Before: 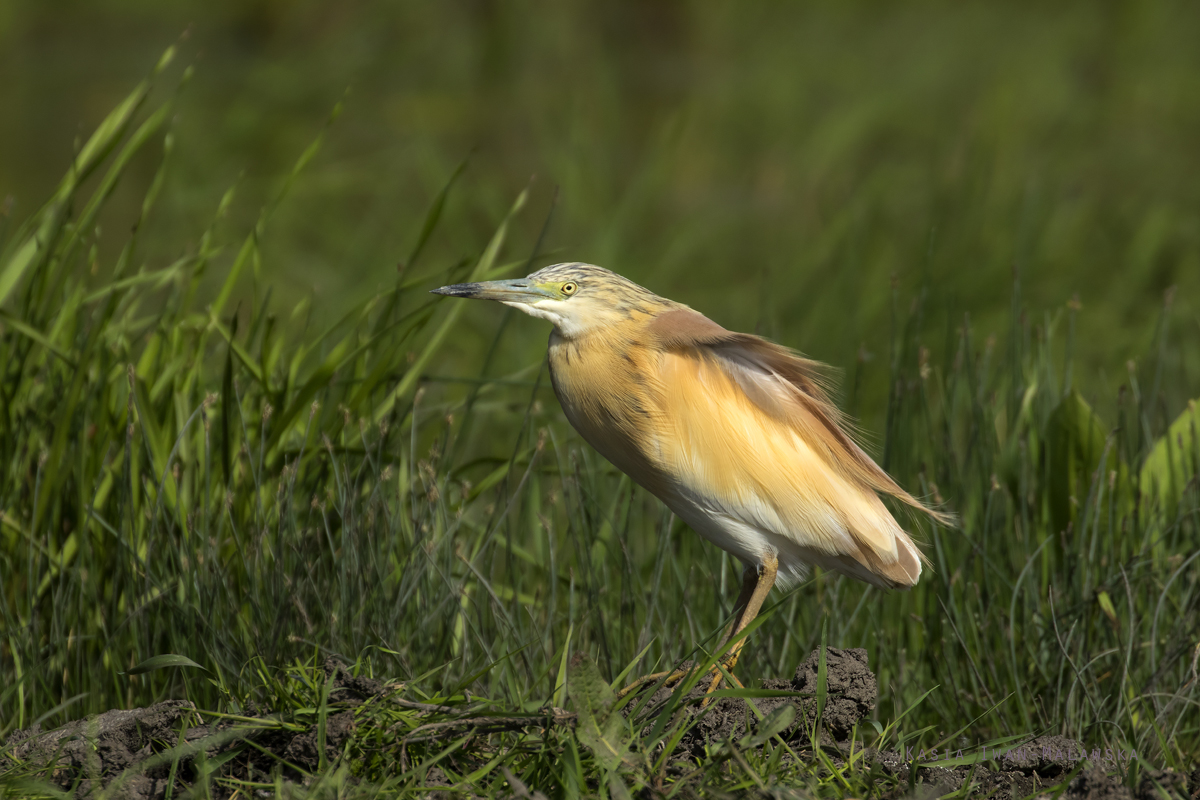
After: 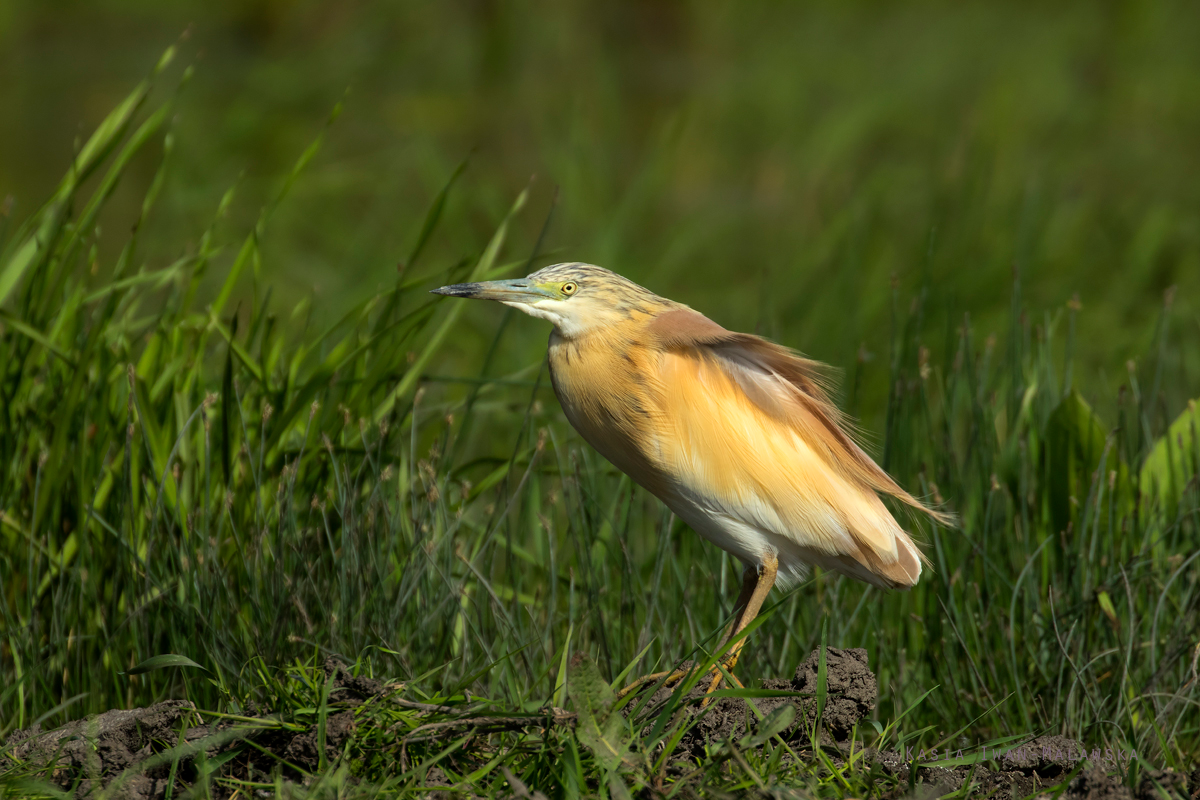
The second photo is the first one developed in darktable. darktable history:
color correction: highlights a* -2.59, highlights b* 2.56
